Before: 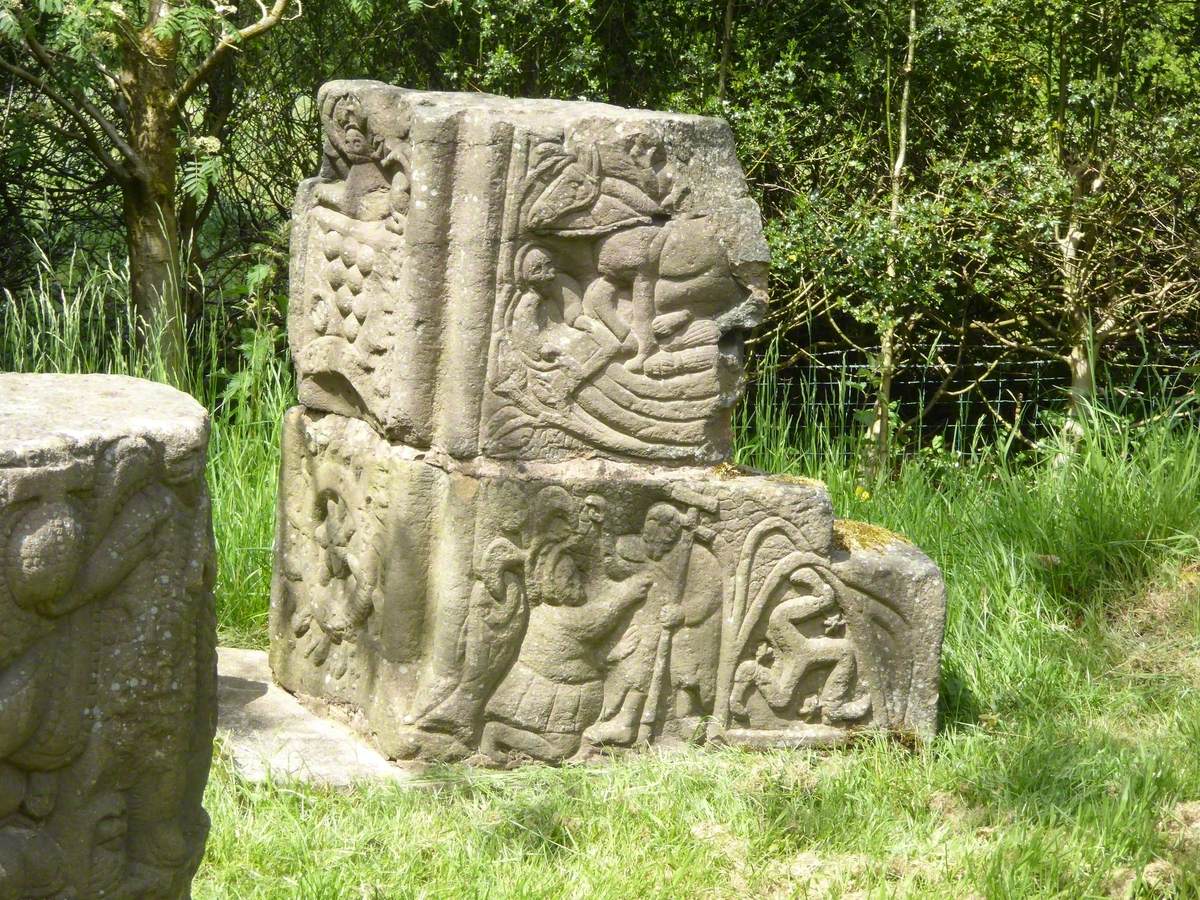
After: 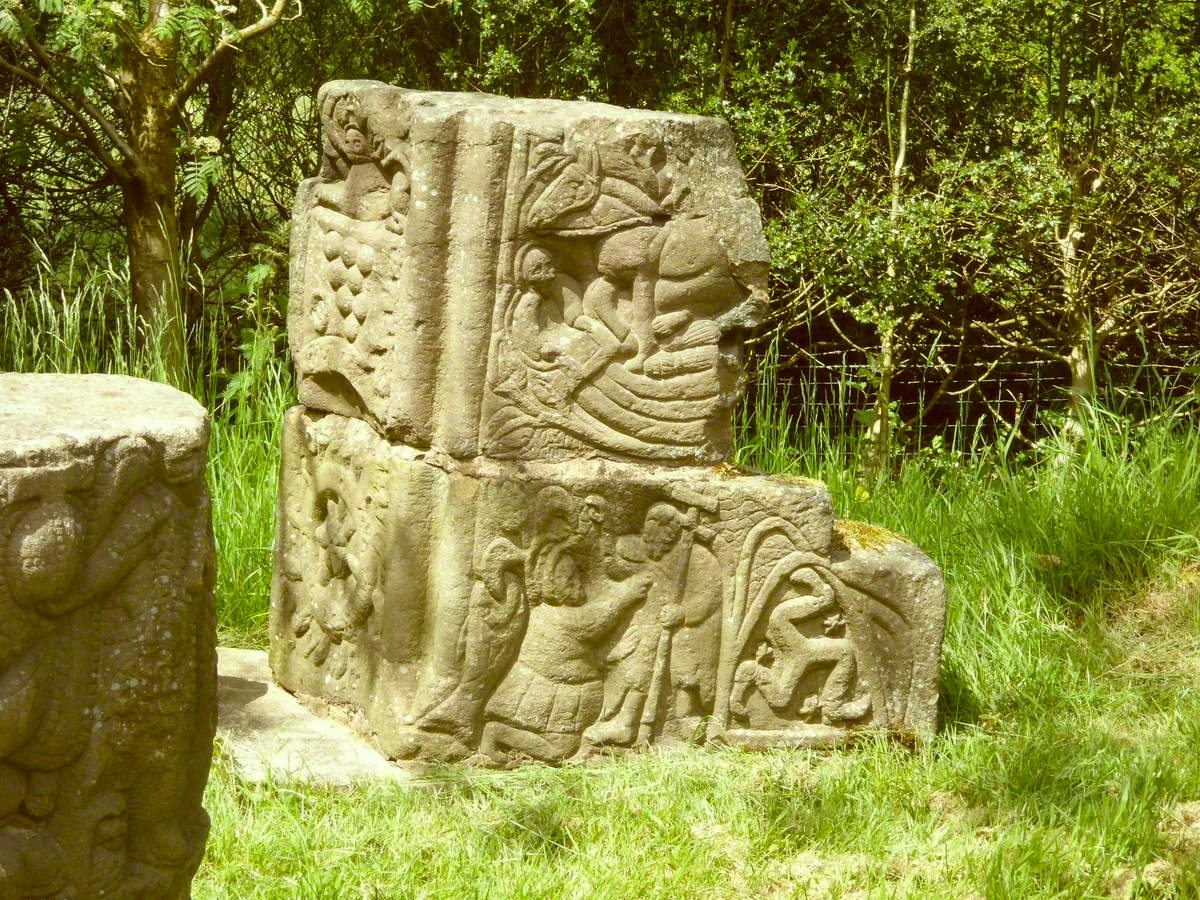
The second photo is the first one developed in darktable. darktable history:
color correction: highlights a* -5.55, highlights b* 9.8, shadows a* 9.69, shadows b* 24.93
